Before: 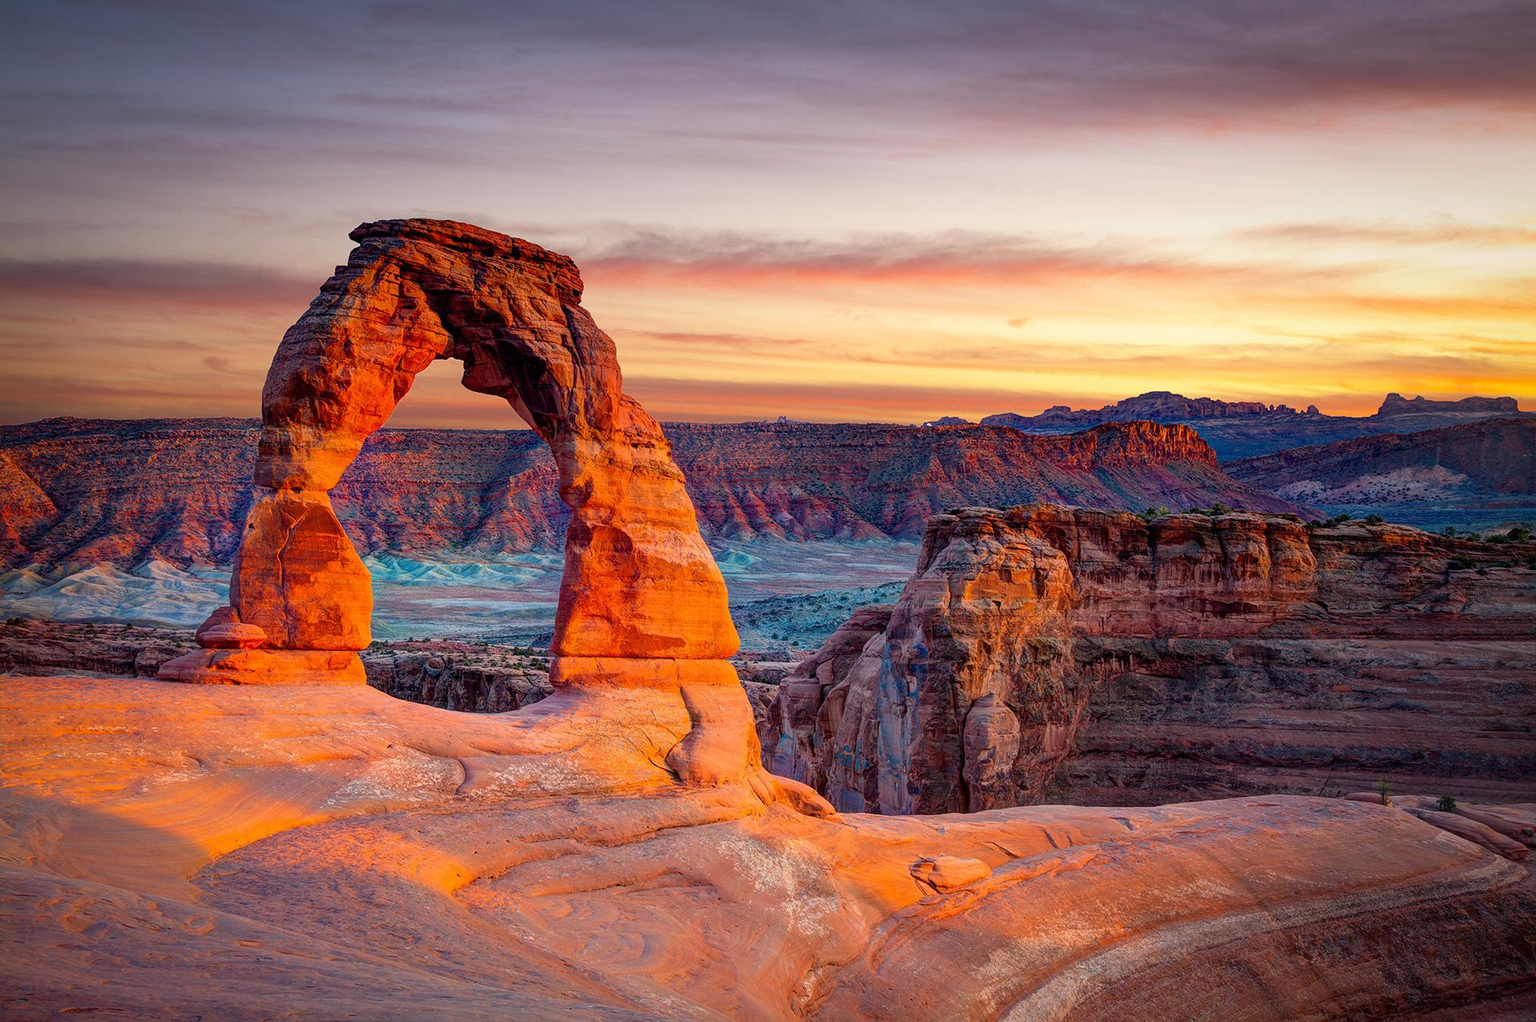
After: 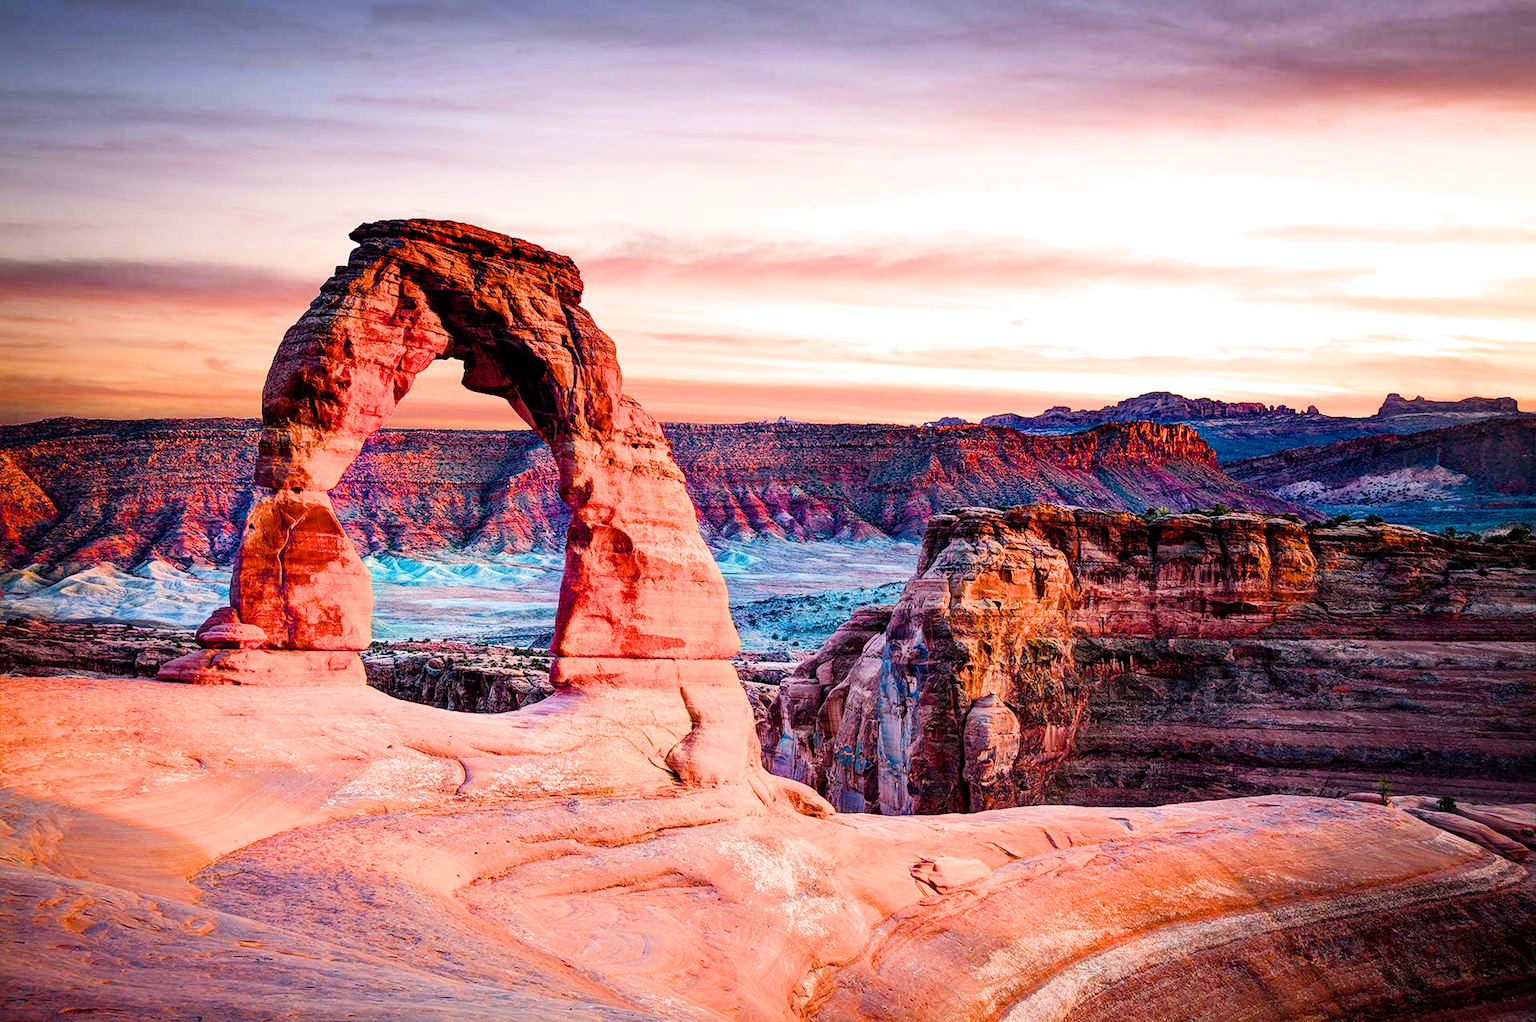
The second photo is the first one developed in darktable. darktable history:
color balance rgb: perceptual saturation grading › global saturation 20%, perceptual saturation grading › highlights -25.278%, perceptual saturation grading › shadows 49.562%, perceptual brilliance grading › global brilliance 30.308%, perceptual brilliance grading › highlights 12.648%, perceptual brilliance grading › mid-tones 23.186%
filmic rgb: black relative exposure -7.65 EV, white relative exposure 4.56 EV, threshold 2.95 EV, hardness 3.61, contrast 0.983, enable highlight reconstruction true
tone equalizer: -8 EV -0.74 EV, -7 EV -0.698 EV, -6 EV -0.63 EV, -5 EV -0.381 EV, -3 EV 0.38 EV, -2 EV 0.6 EV, -1 EV 0.681 EV, +0 EV 0.743 EV, edges refinement/feathering 500, mask exposure compensation -1.57 EV, preserve details no
